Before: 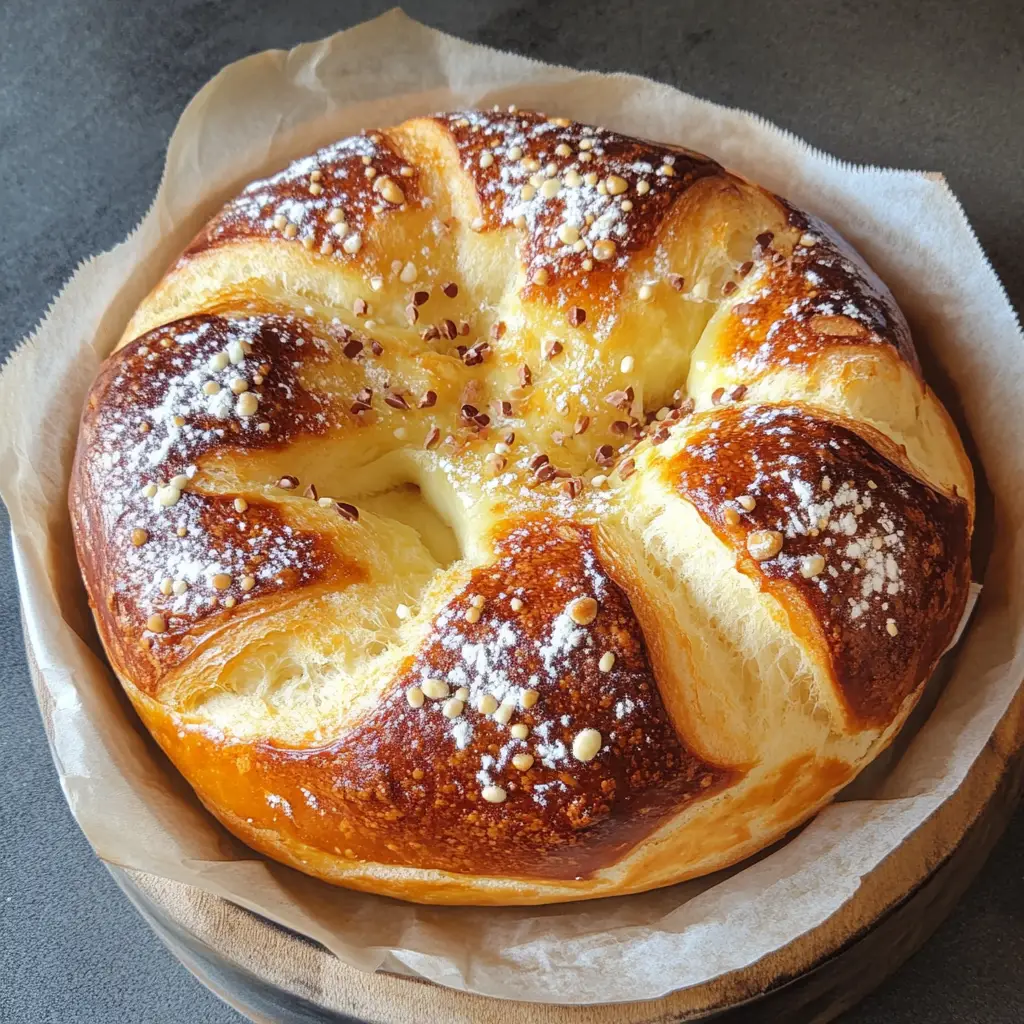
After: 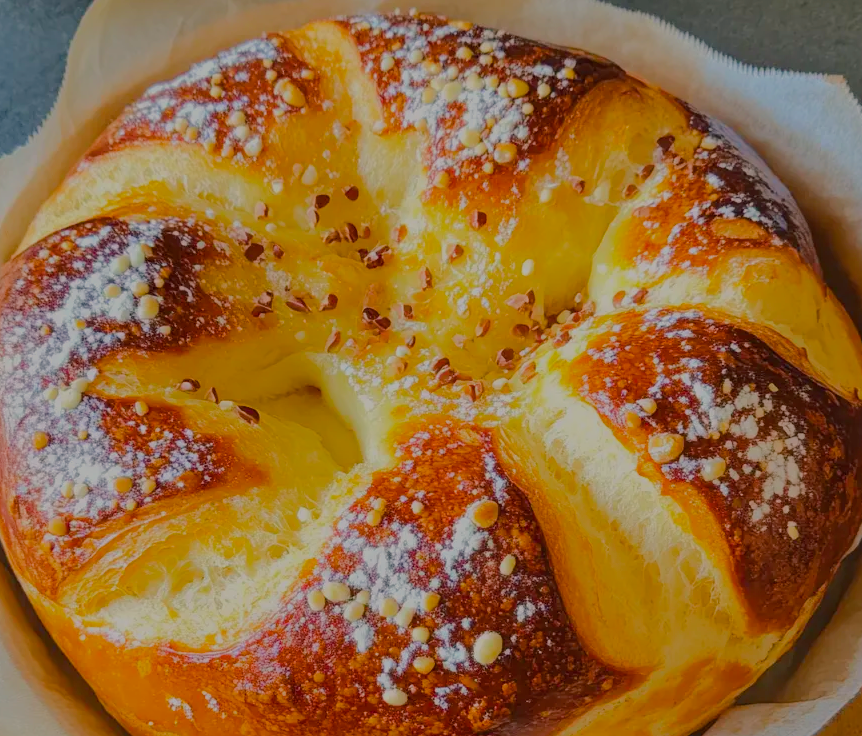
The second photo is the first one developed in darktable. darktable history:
crop and rotate: left 9.709%, top 9.485%, right 6.1%, bottom 18.605%
tone equalizer: -8 EV -0.011 EV, -7 EV 0.006 EV, -6 EV -0.008 EV, -5 EV 0.007 EV, -4 EV -0.044 EV, -3 EV -0.236 EV, -2 EV -0.655 EV, -1 EV -1 EV, +0 EV -0.993 EV, edges refinement/feathering 500, mask exposure compensation -1.57 EV, preserve details no
color balance rgb: shadows lift › luminance -7.539%, shadows lift › chroma 2.451%, shadows lift › hue 166.95°, highlights gain › chroma 1.131%, highlights gain › hue 69.07°, linear chroma grading › shadows 9.381%, linear chroma grading › highlights 9.929%, linear chroma grading › global chroma 14.764%, linear chroma grading › mid-tones 14.961%, perceptual saturation grading › global saturation 2.01%, perceptual saturation grading › highlights -1.511%, perceptual saturation grading › mid-tones 4.41%, perceptual saturation grading › shadows 8.95%, contrast -10.387%
